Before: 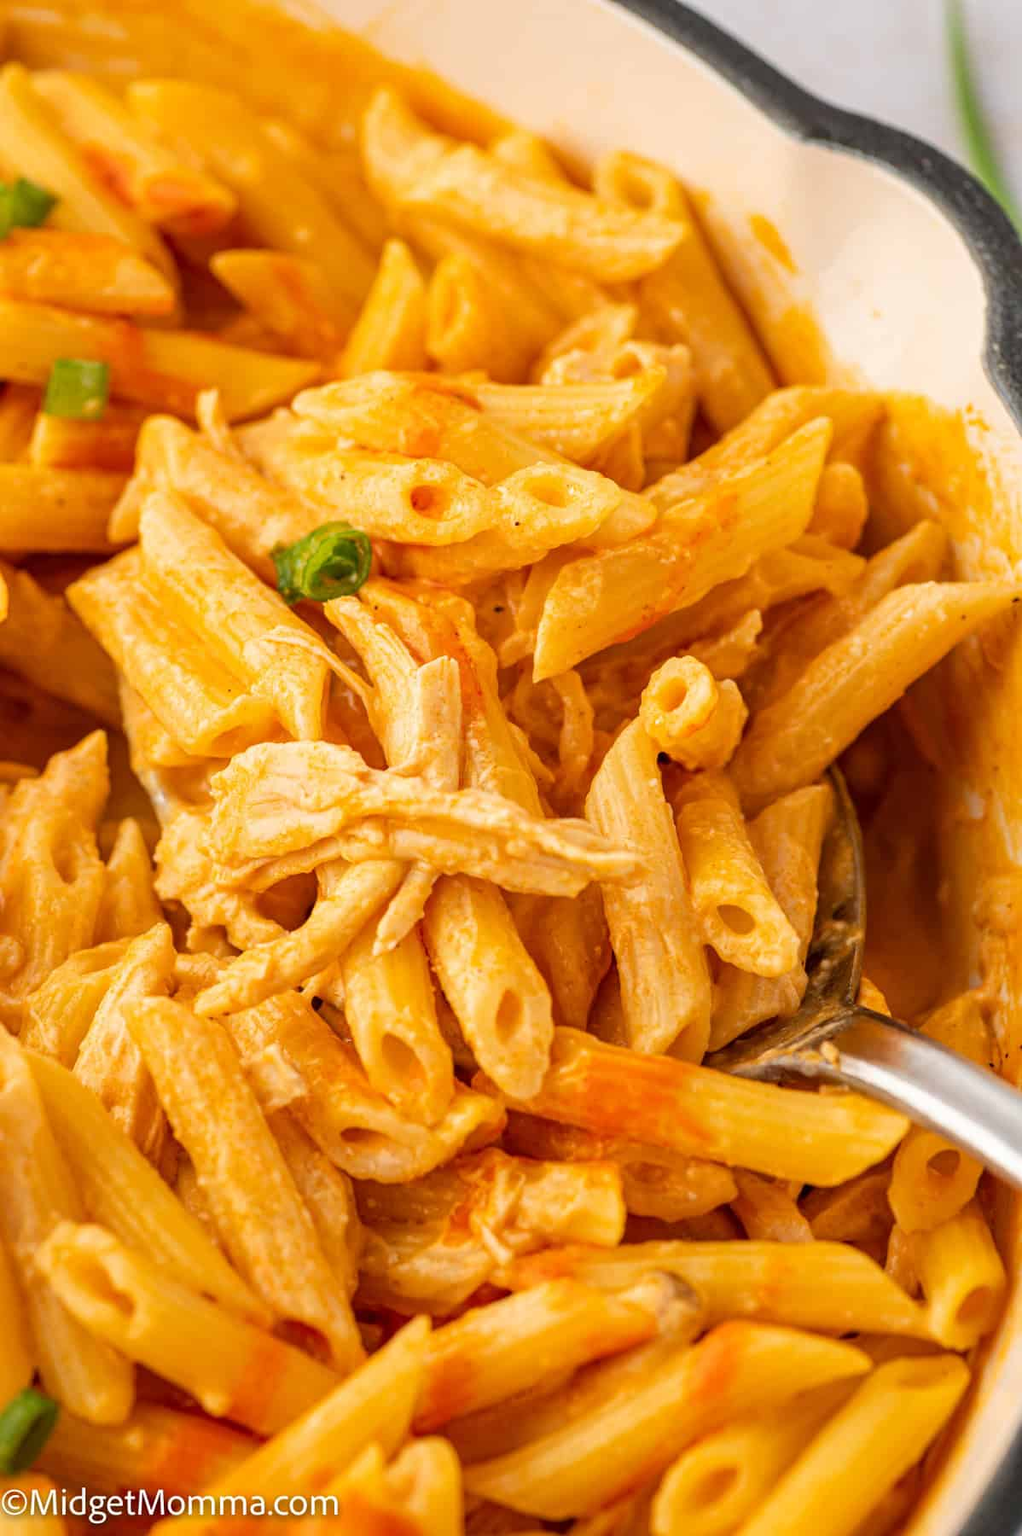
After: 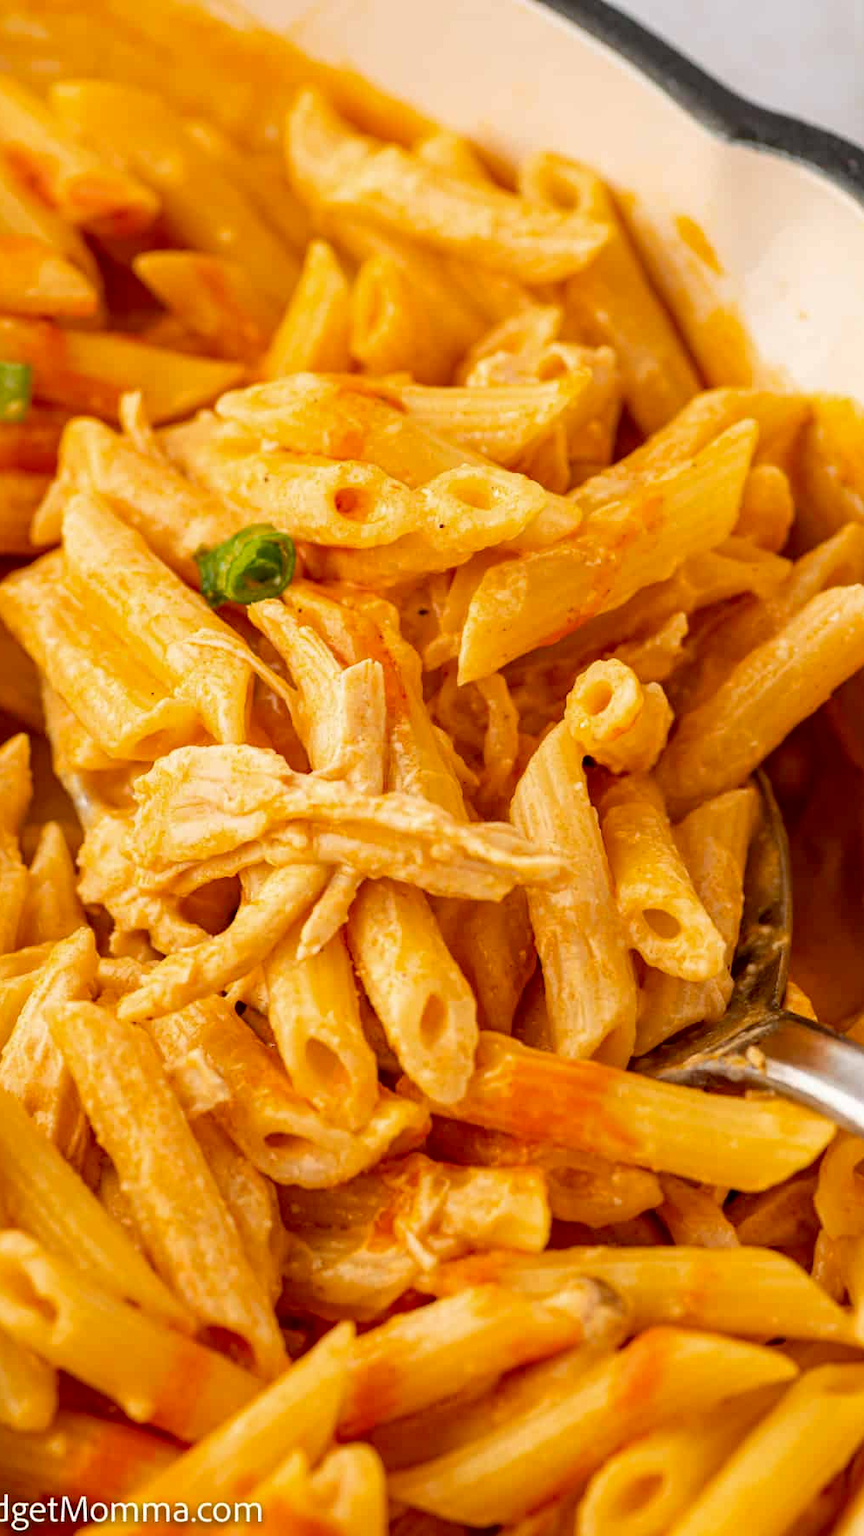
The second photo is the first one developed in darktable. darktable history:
crop: left 7.598%, right 7.873%
exposure: black level correction 0.005, exposure 0.001 EV, compensate highlight preservation false
contrast brightness saturation: contrast 0.03, brightness -0.04
